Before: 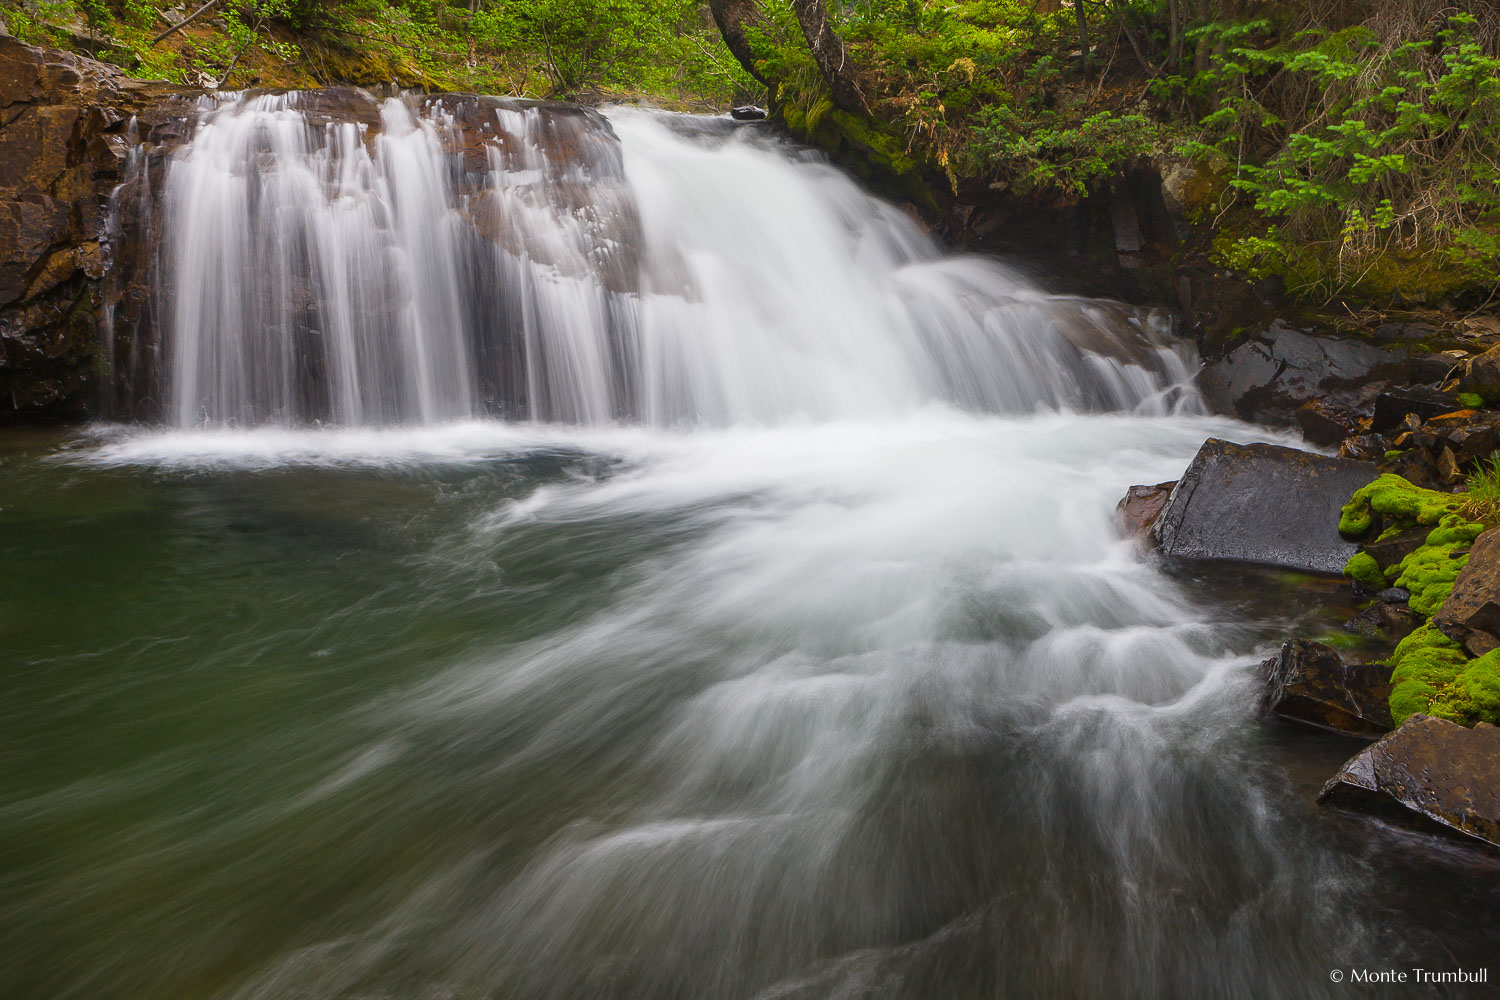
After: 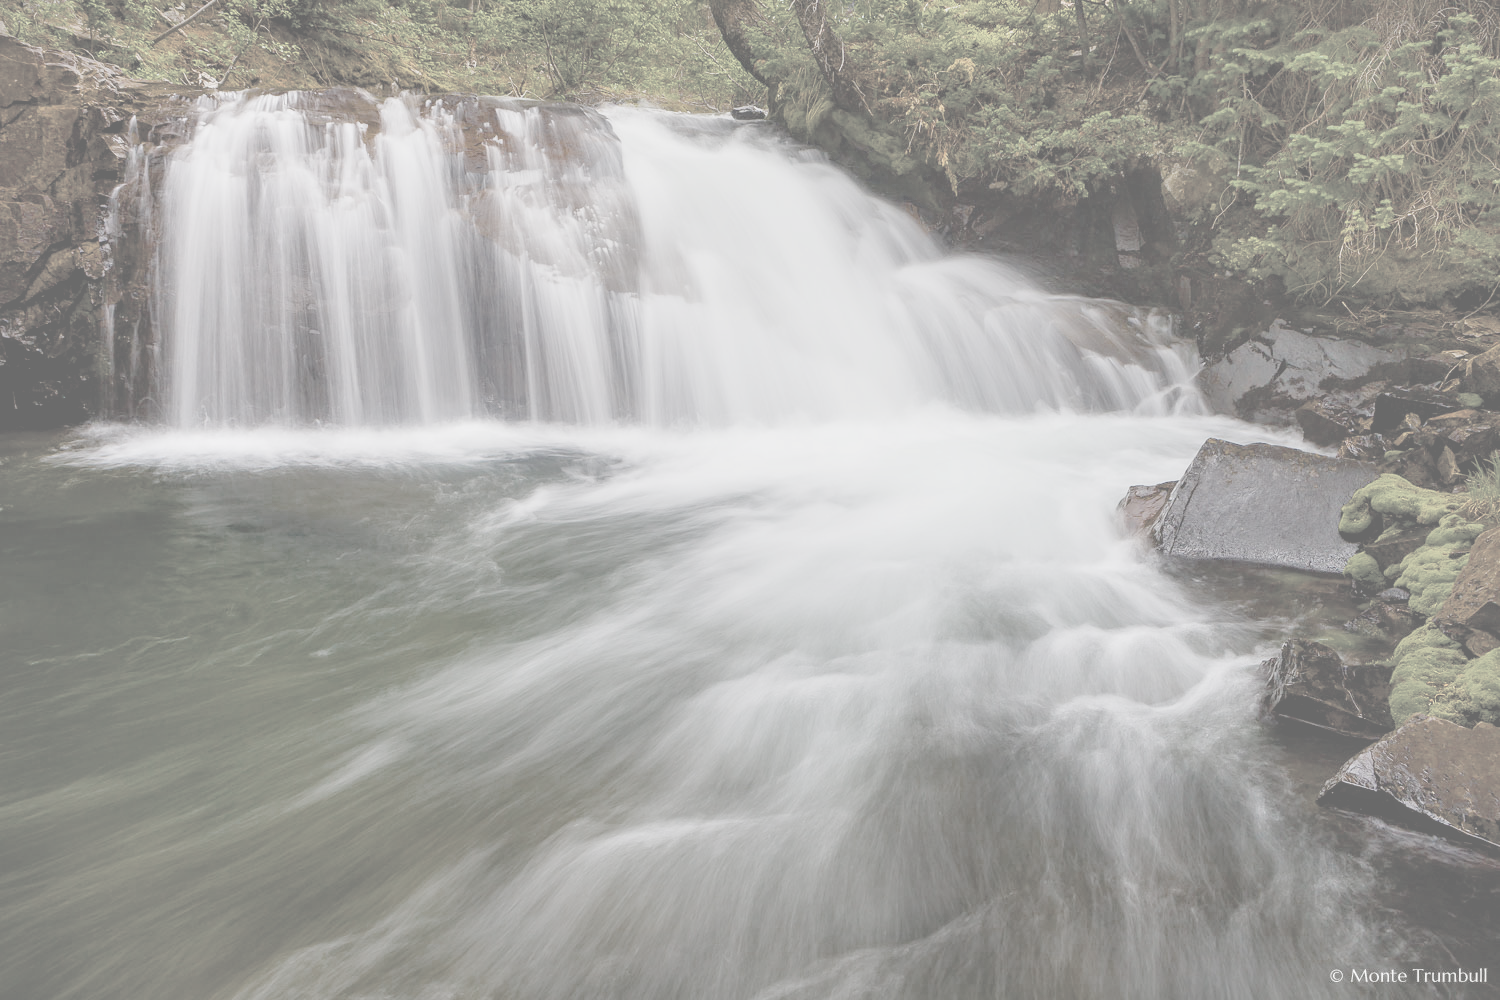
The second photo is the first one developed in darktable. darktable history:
contrast brightness saturation: contrast -0.307, brightness 0.741, saturation -0.762
local contrast: on, module defaults
color zones: curves: ch0 [(0, 0.5) (0.143, 0.5) (0.286, 0.5) (0.429, 0.504) (0.571, 0.5) (0.714, 0.509) (0.857, 0.5) (1, 0.5)]; ch1 [(0, 0.425) (0.143, 0.425) (0.286, 0.375) (0.429, 0.405) (0.571, 0.5) (0.714, 0.47) (0.857, 0.425) (1, 0.435)]; ch2 [(0, 0.5) (0.143, 0.5) (0.286, 0.5) (0.429, 0.517) (0.571, 0.5) (0.714, 0.51) (0.857, 0.5) (1, 0.5)]
color balance rgb: global offset › luminance -0.856%, perceptual saturation grading › global saturation 34.854%, perceptual saturation grading › highlights -29.998%, perceptual saturation grading › shadows 36.163%, global vibrance 15.721%, saturation formula JzAzBz (2021)
